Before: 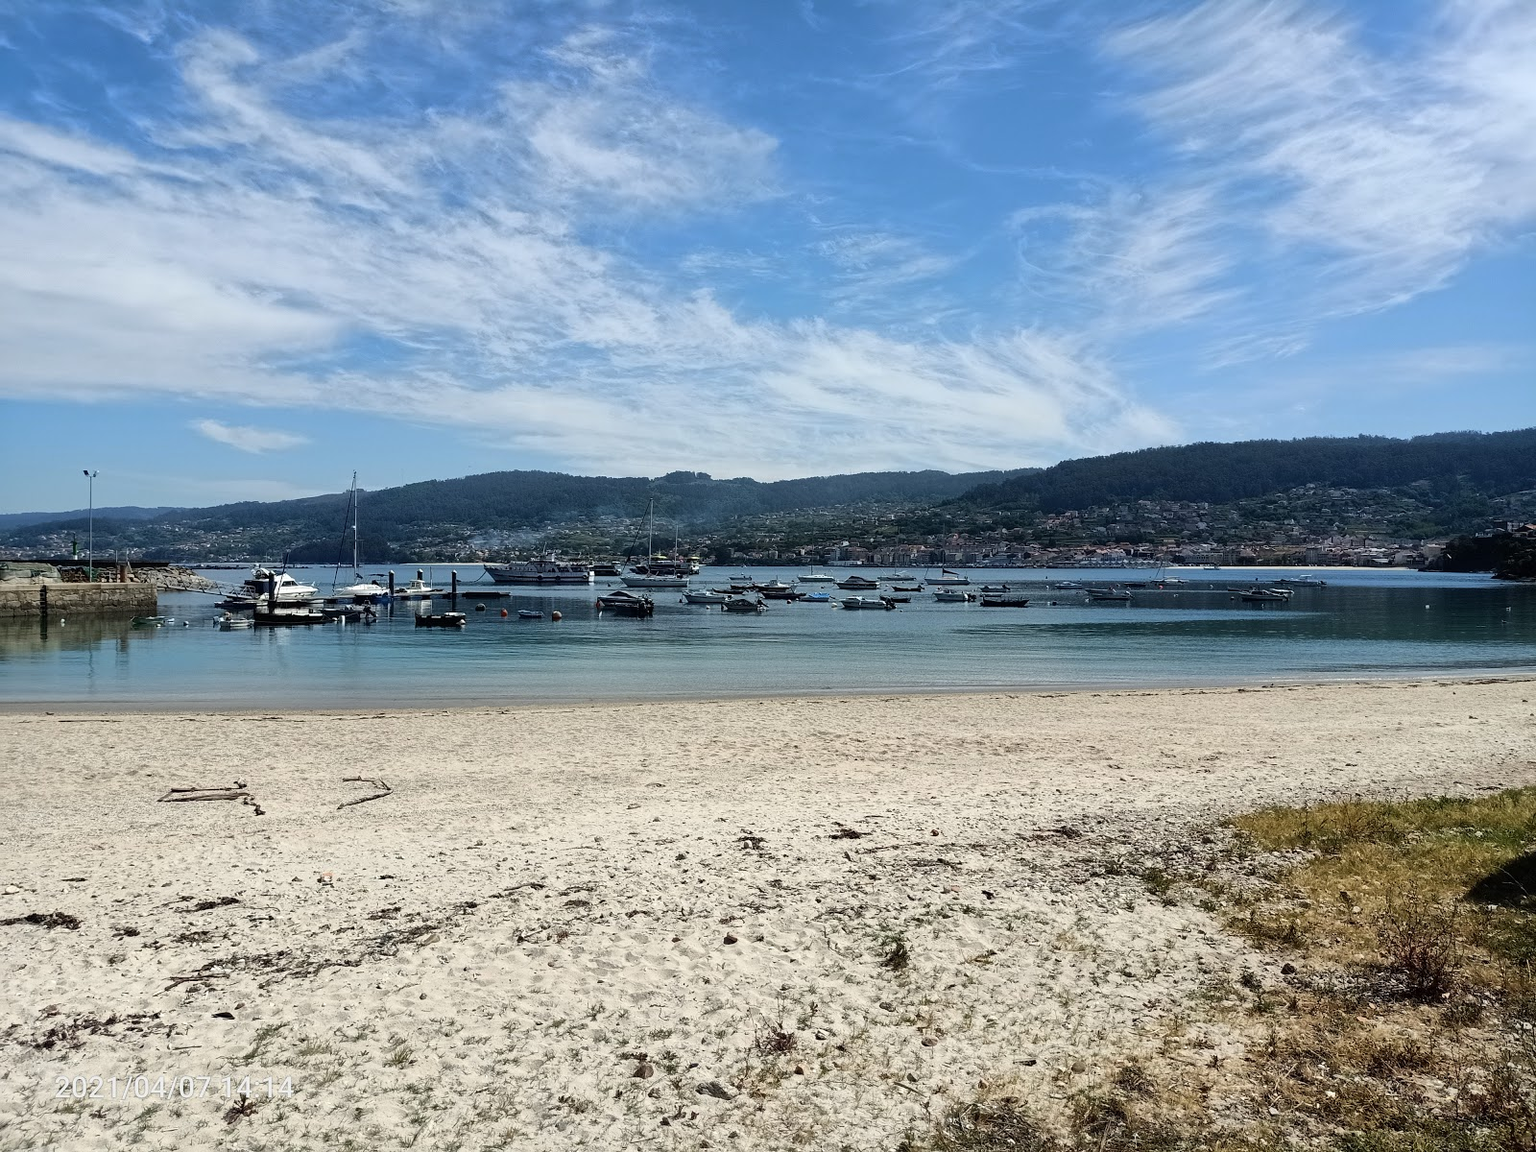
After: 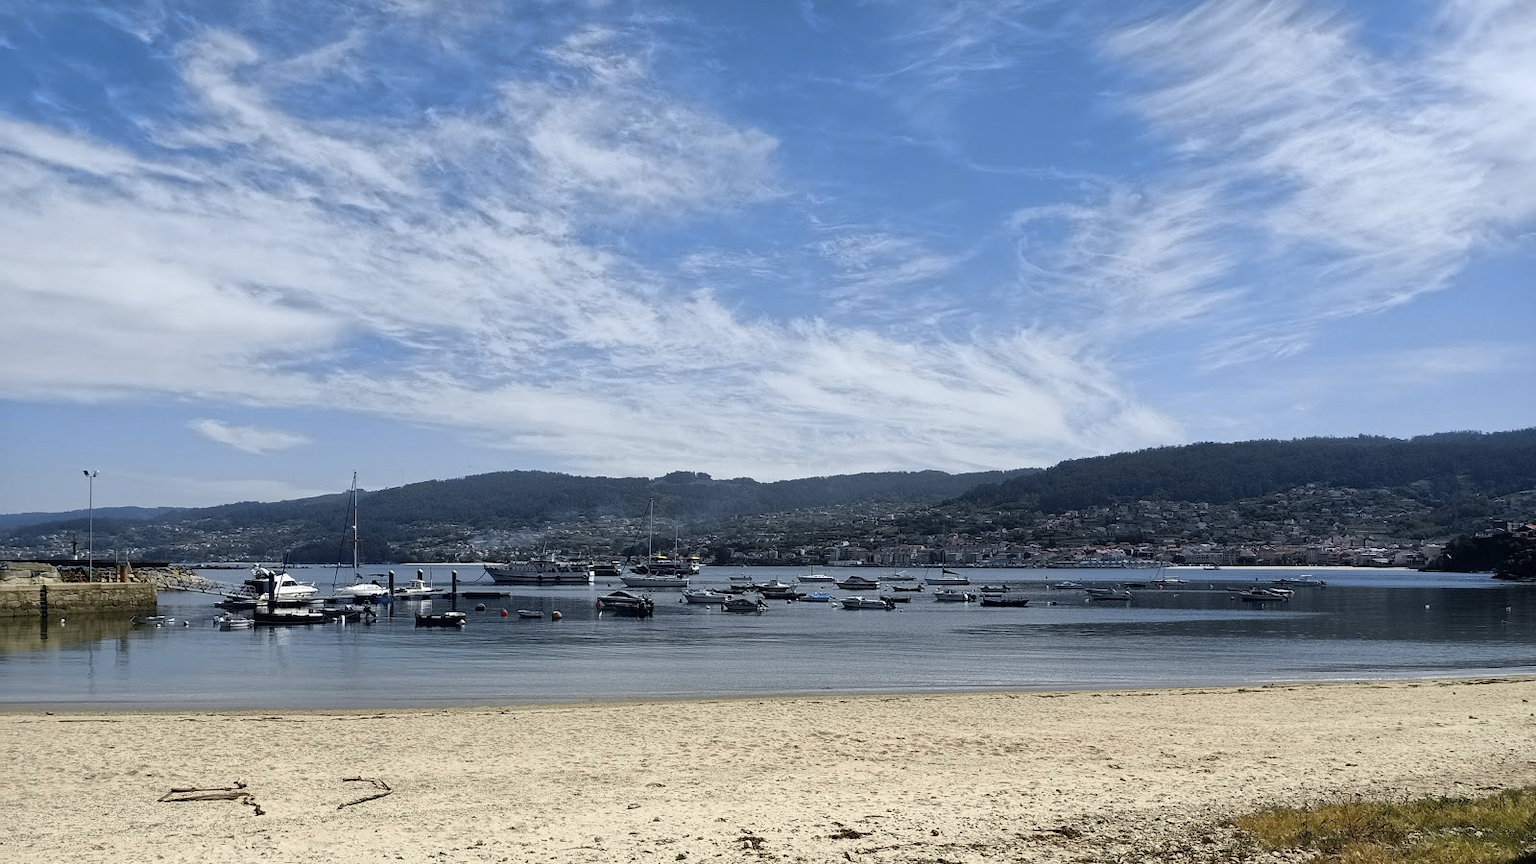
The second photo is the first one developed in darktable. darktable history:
crop: bottom 24.988%
tone curve: curves: ch0 [(0, 0) (0.15, 0.17) (0.452, 0.437) (0.611, 0.588) (0.751, 0.749) (1, 1)]; ch1 [(0, 0) (0.325, 0.327) (0.412, 0.45) (0.453, 0.484) (0.5, 0.501) (0.541, 0.55) (0.617, 0.612) (0.695, 0.697) (1, 1)]; ch2 [(0, 0) (0.386, 0.397) (0.452, 0.459) (0.505, 0.498) (0.524, 0.547) (0.574, 0.566) (0.633, 0.641) (1, 1)], color space Lab, independent channels, preserve colors none
